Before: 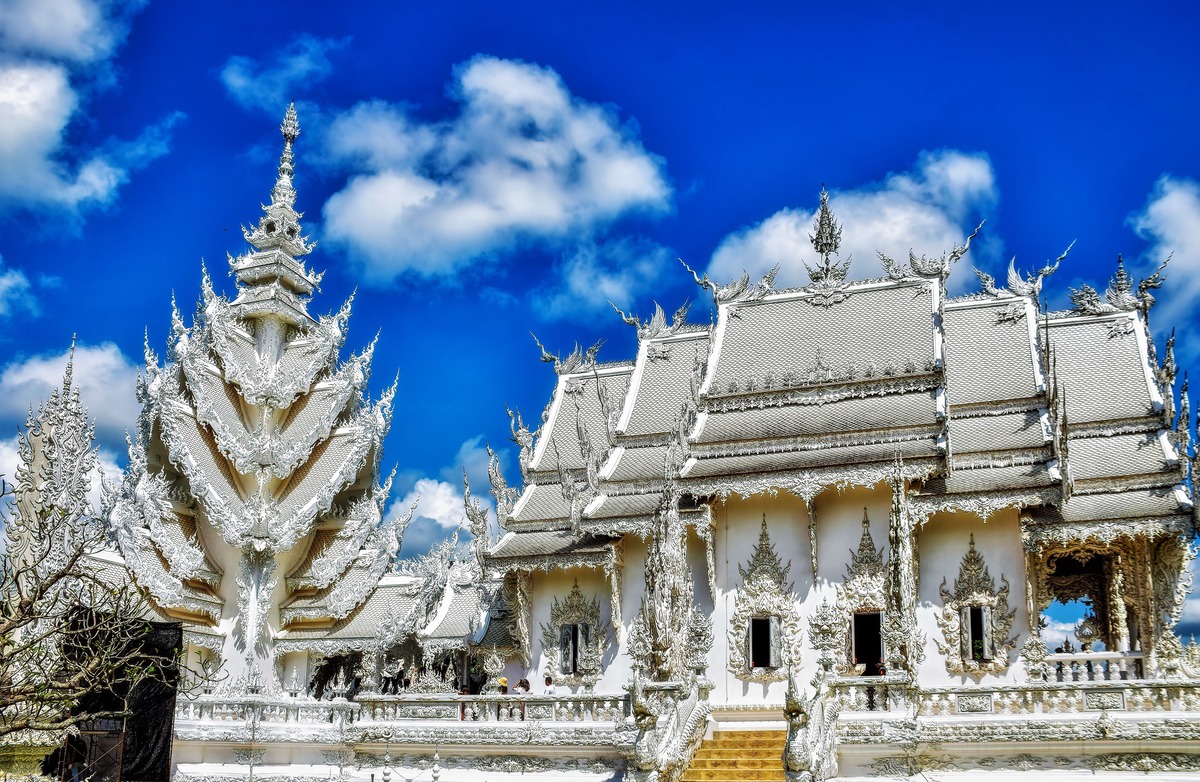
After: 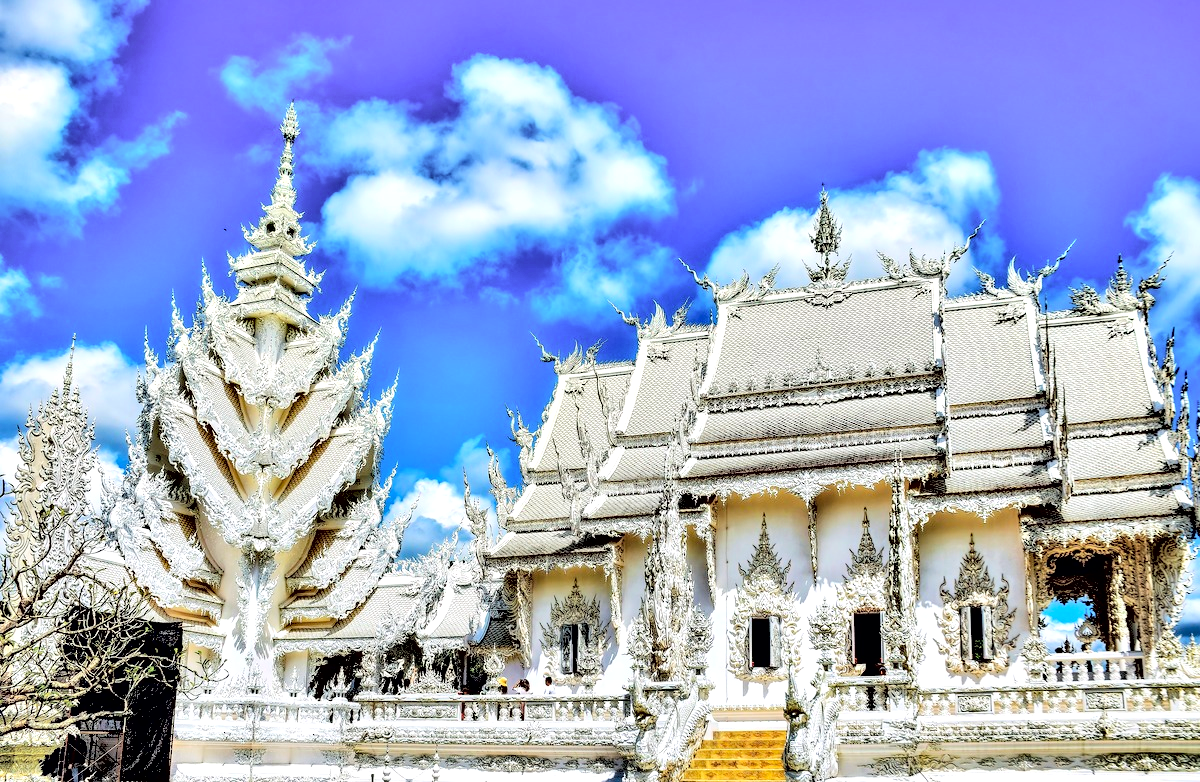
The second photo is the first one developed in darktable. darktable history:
contrast brightness saturation: brightness 0.989
haze removal: compatibility mode true, adaptive false
contrast equalizer: y [[0.6 ×6], [0.55 ×6], [0 ×6], [0 ×6], [0 ×6]]
shadows and highlights: soften with gaussian
